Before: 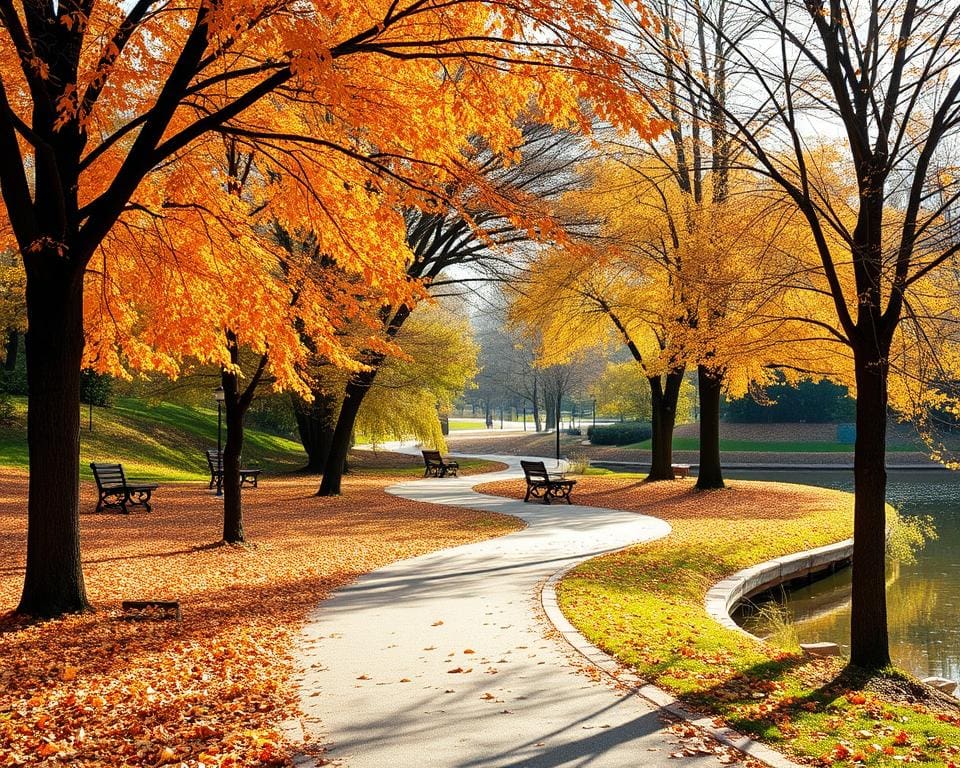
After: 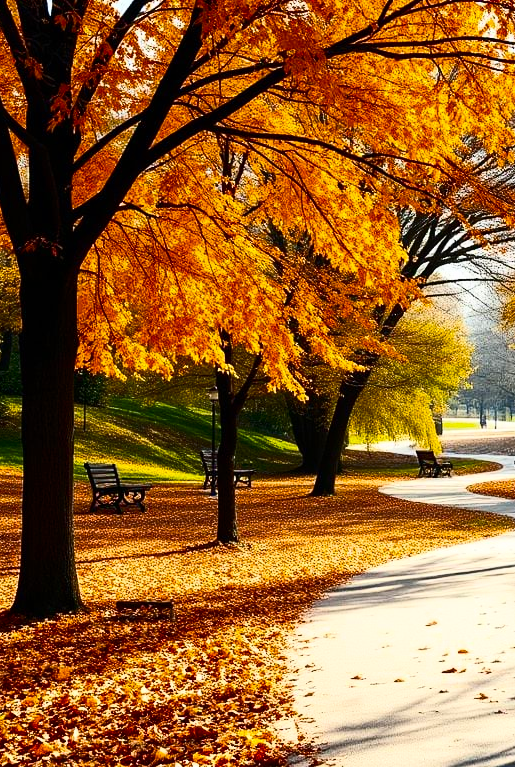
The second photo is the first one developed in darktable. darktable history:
crop: left 0.683%, right 45.323%, bottom 0.088%
color balance rgb: perceptual saturation grading › global saturation 19.274%, saturation formula JzAzBz (2021)
contrast brightness saturation: contrast 0.392, brightness 0.099
